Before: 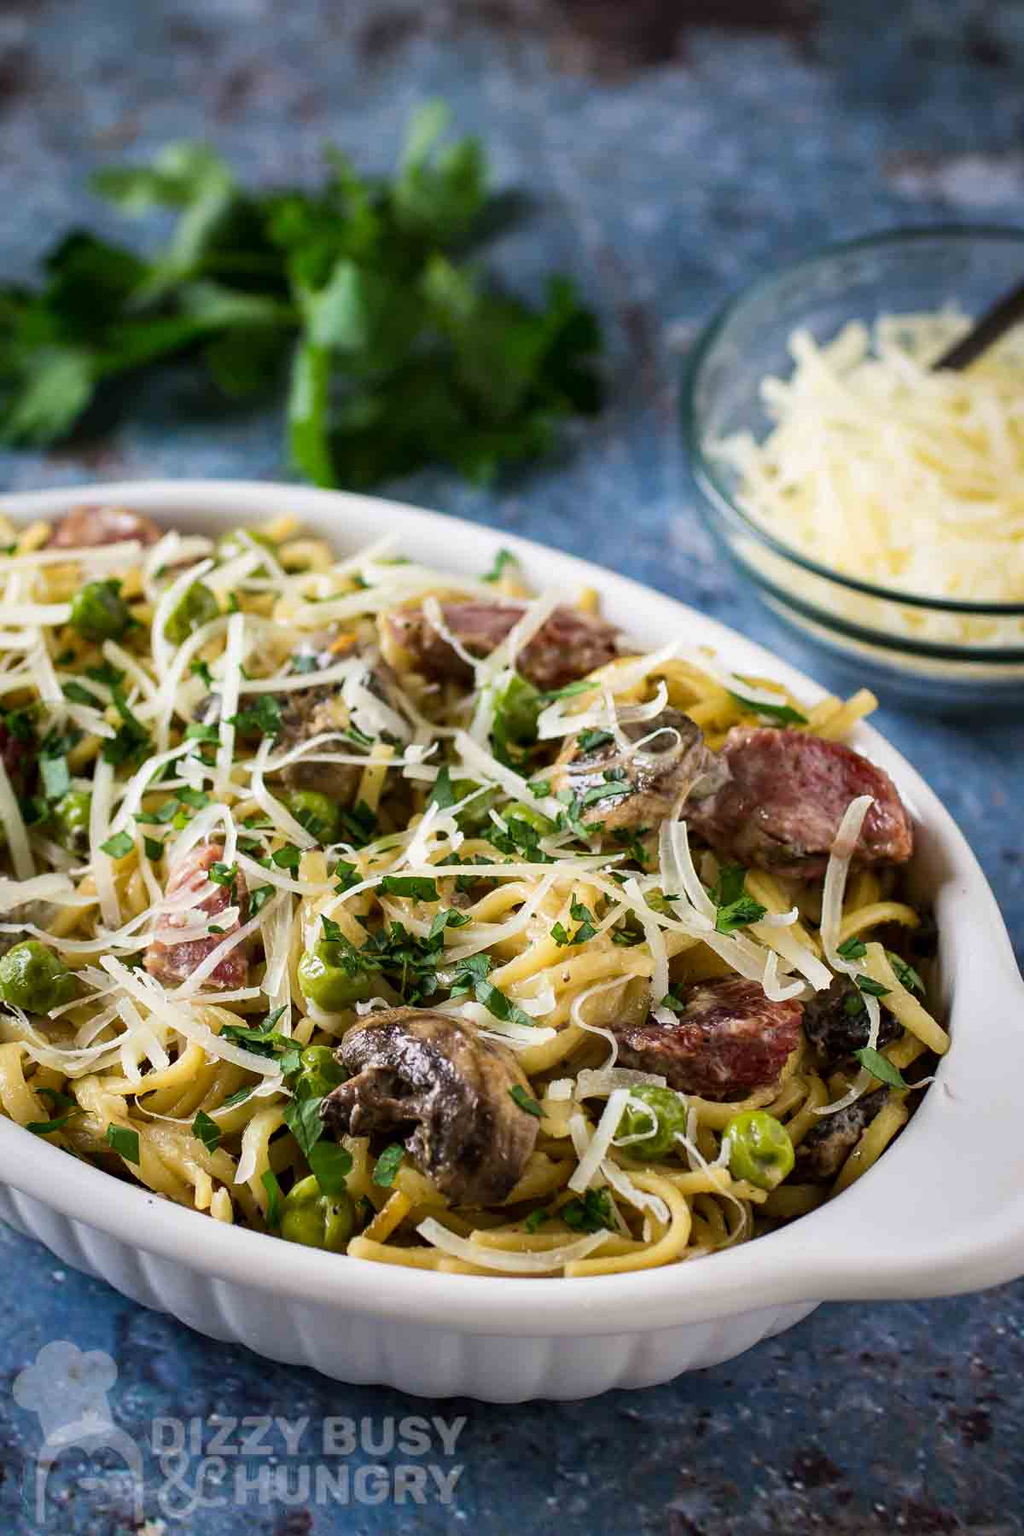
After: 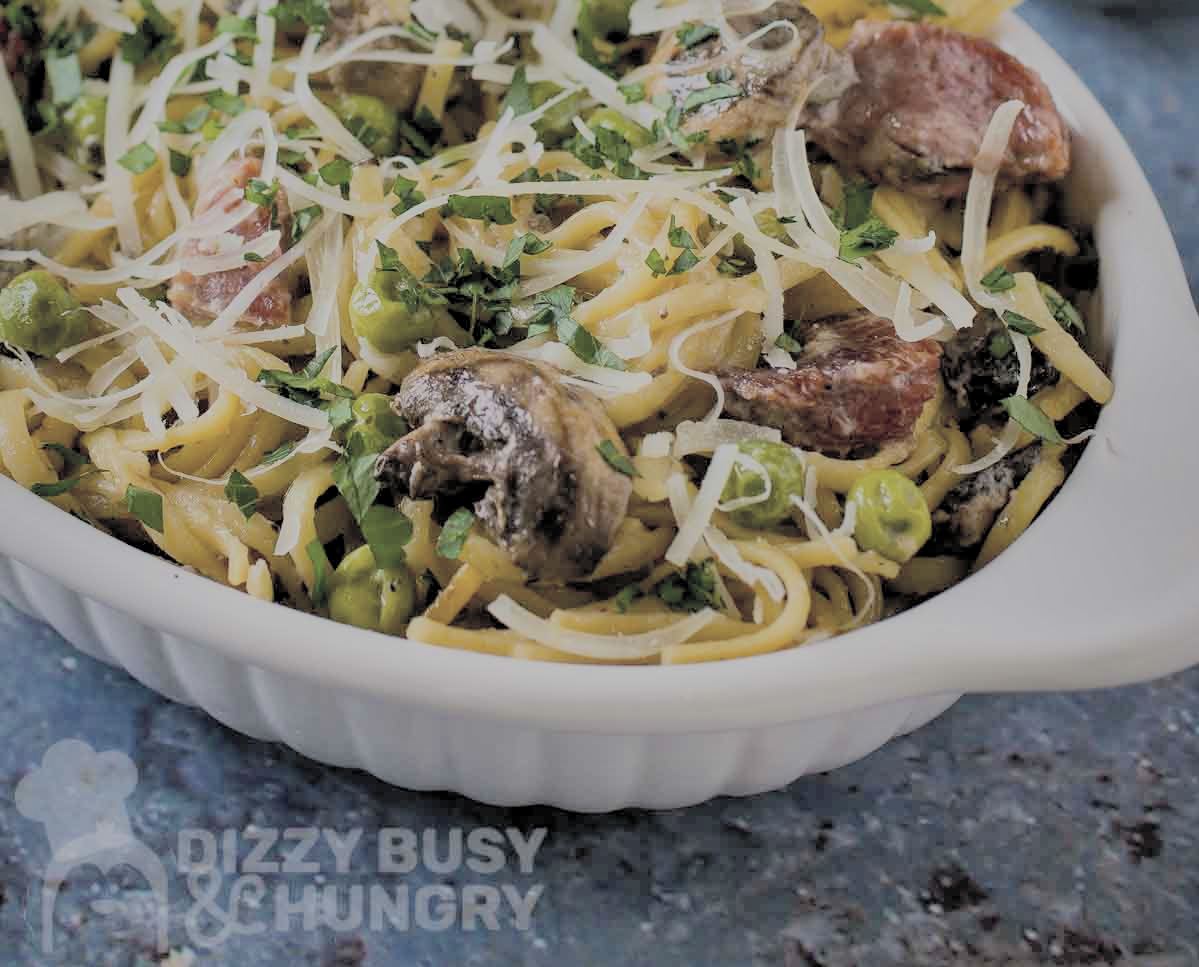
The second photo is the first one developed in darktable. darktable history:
crop and rotate: top 46.237%
shadows and highlights: shadows 60, highlights -60
exposure: exposure -0.157 EV, compensate highlight preservation false
contrast brightness saturation: brightness 0.18, saturation -0.5
filmic rgb: black relative exposure -8.79 EV, white relative exposure 4.98 EV, threshold 6 EV, target black luminance 0%, hardness 3.77, latitude 66.34%, contrast 0.822, highlights saturation mix 10%, shadows ↔ highlights balance 20%, add noise in highlights 0.1, color science v4 (2020), iterations of high-quality reconstruction 0, type of noise poissonian, enable highlight reconstruction true
